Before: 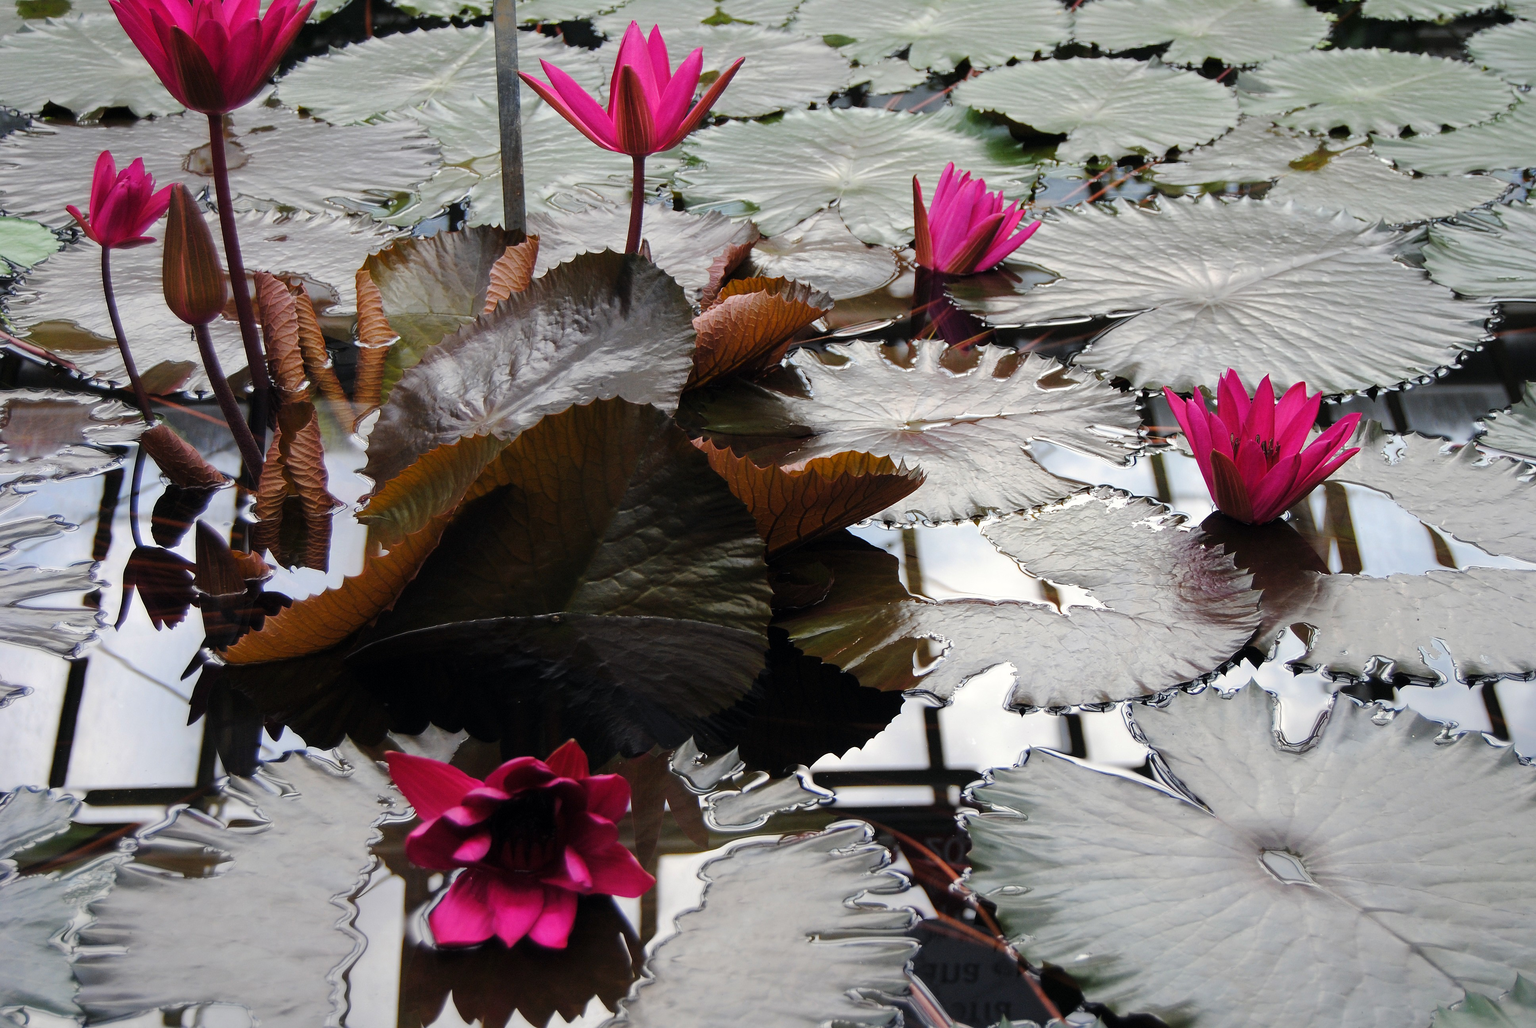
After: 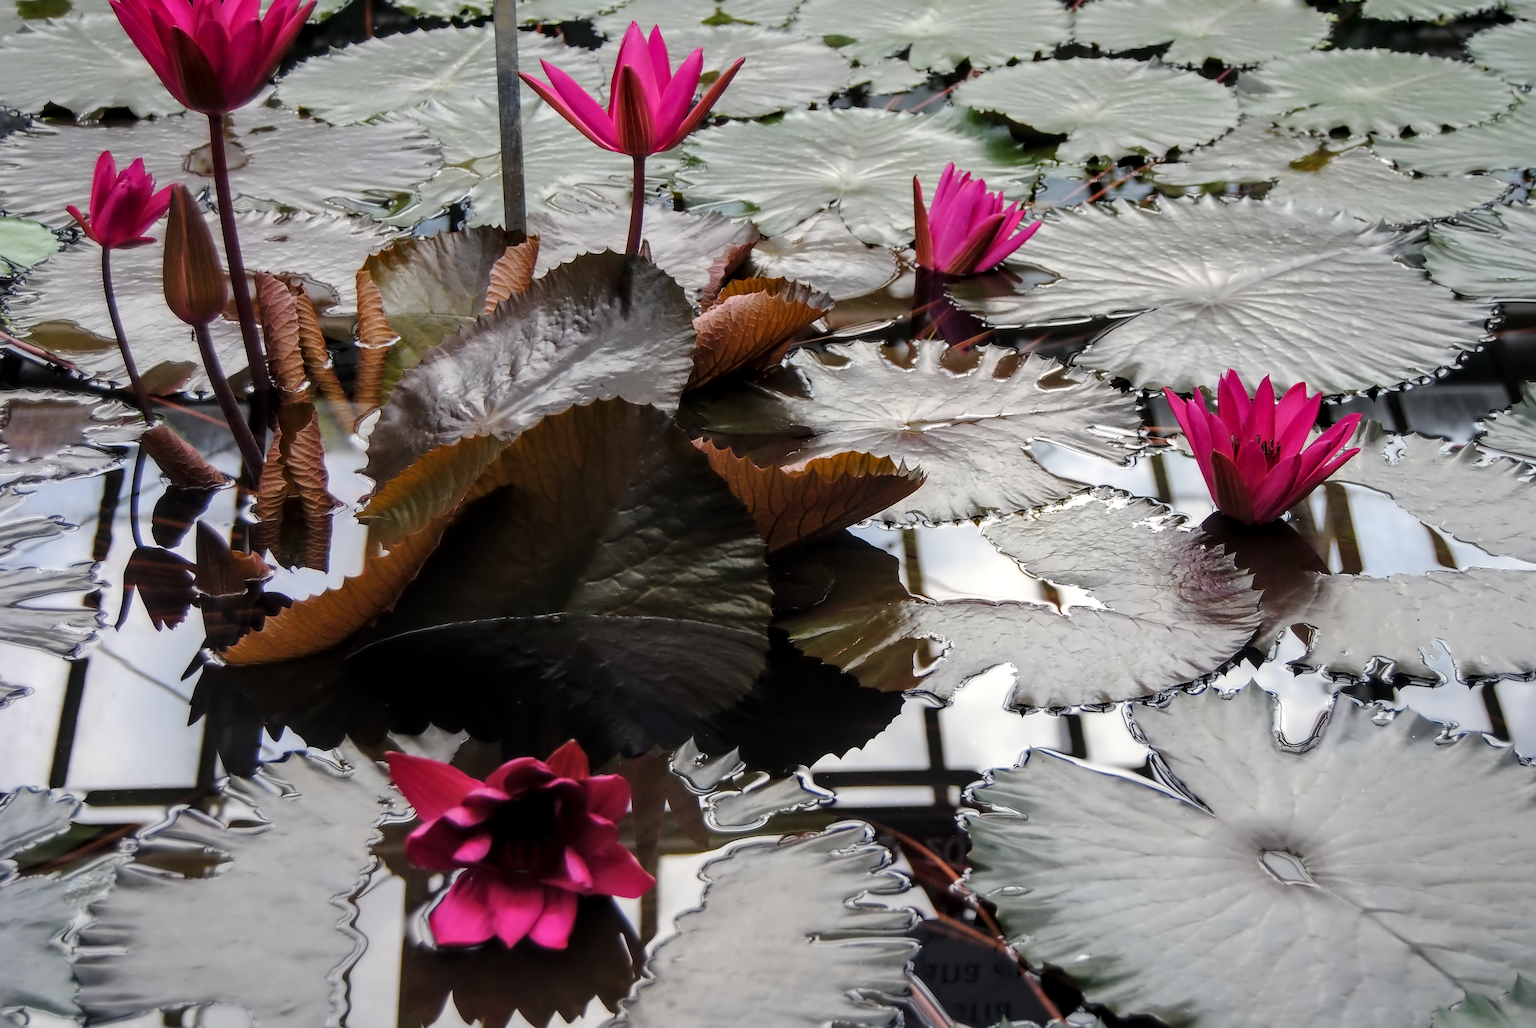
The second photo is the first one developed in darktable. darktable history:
contrast equalizer: octaves 7, y [[0.5 ×6], [0.5 ×6], [0.5 ×6], [0, 0.033, 0.067, 0.1, 0.133, 0.167], [0, 0.05, 0.1, 0.15, 0.2, 0.25]]
local contrast: detail 130%
